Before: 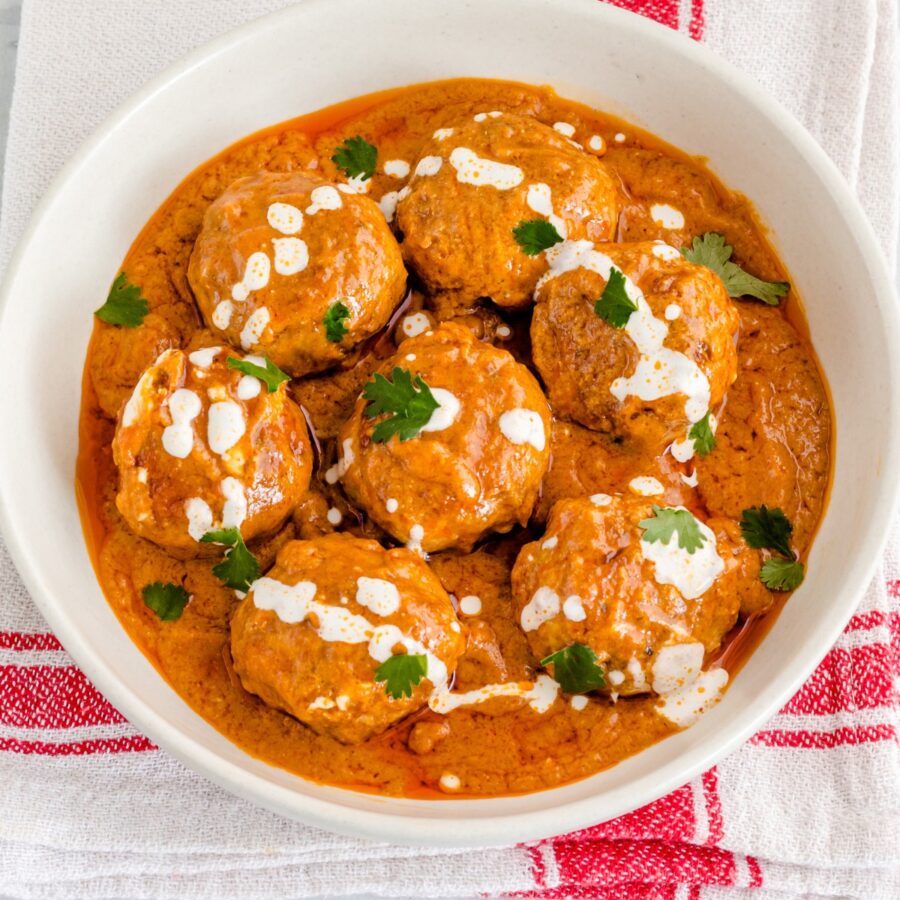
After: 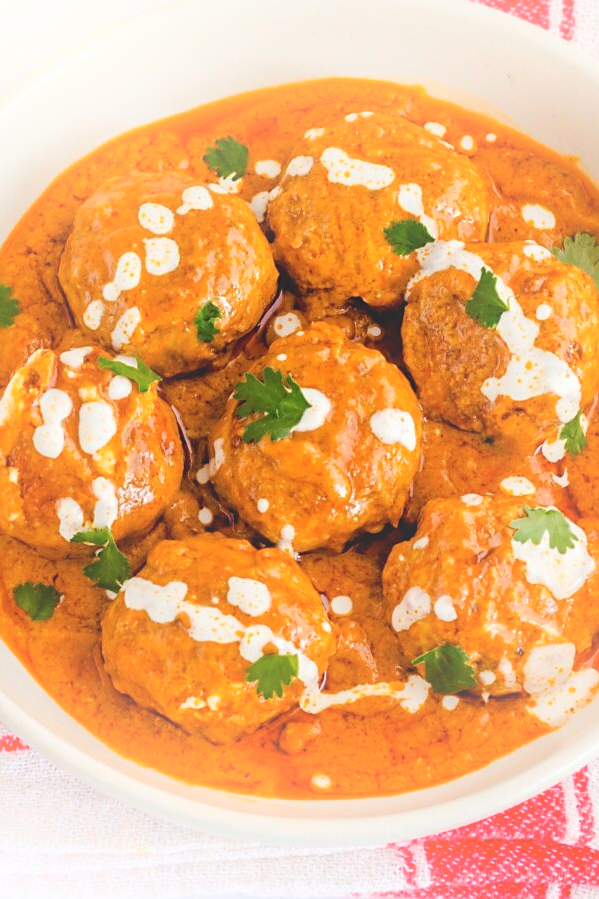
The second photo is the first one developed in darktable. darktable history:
crop and rotate: left 14.385%, right 18.948%
sharpen: radius 1.864, amount 0.398, threshold 1.271
bloom: on, module defaults
